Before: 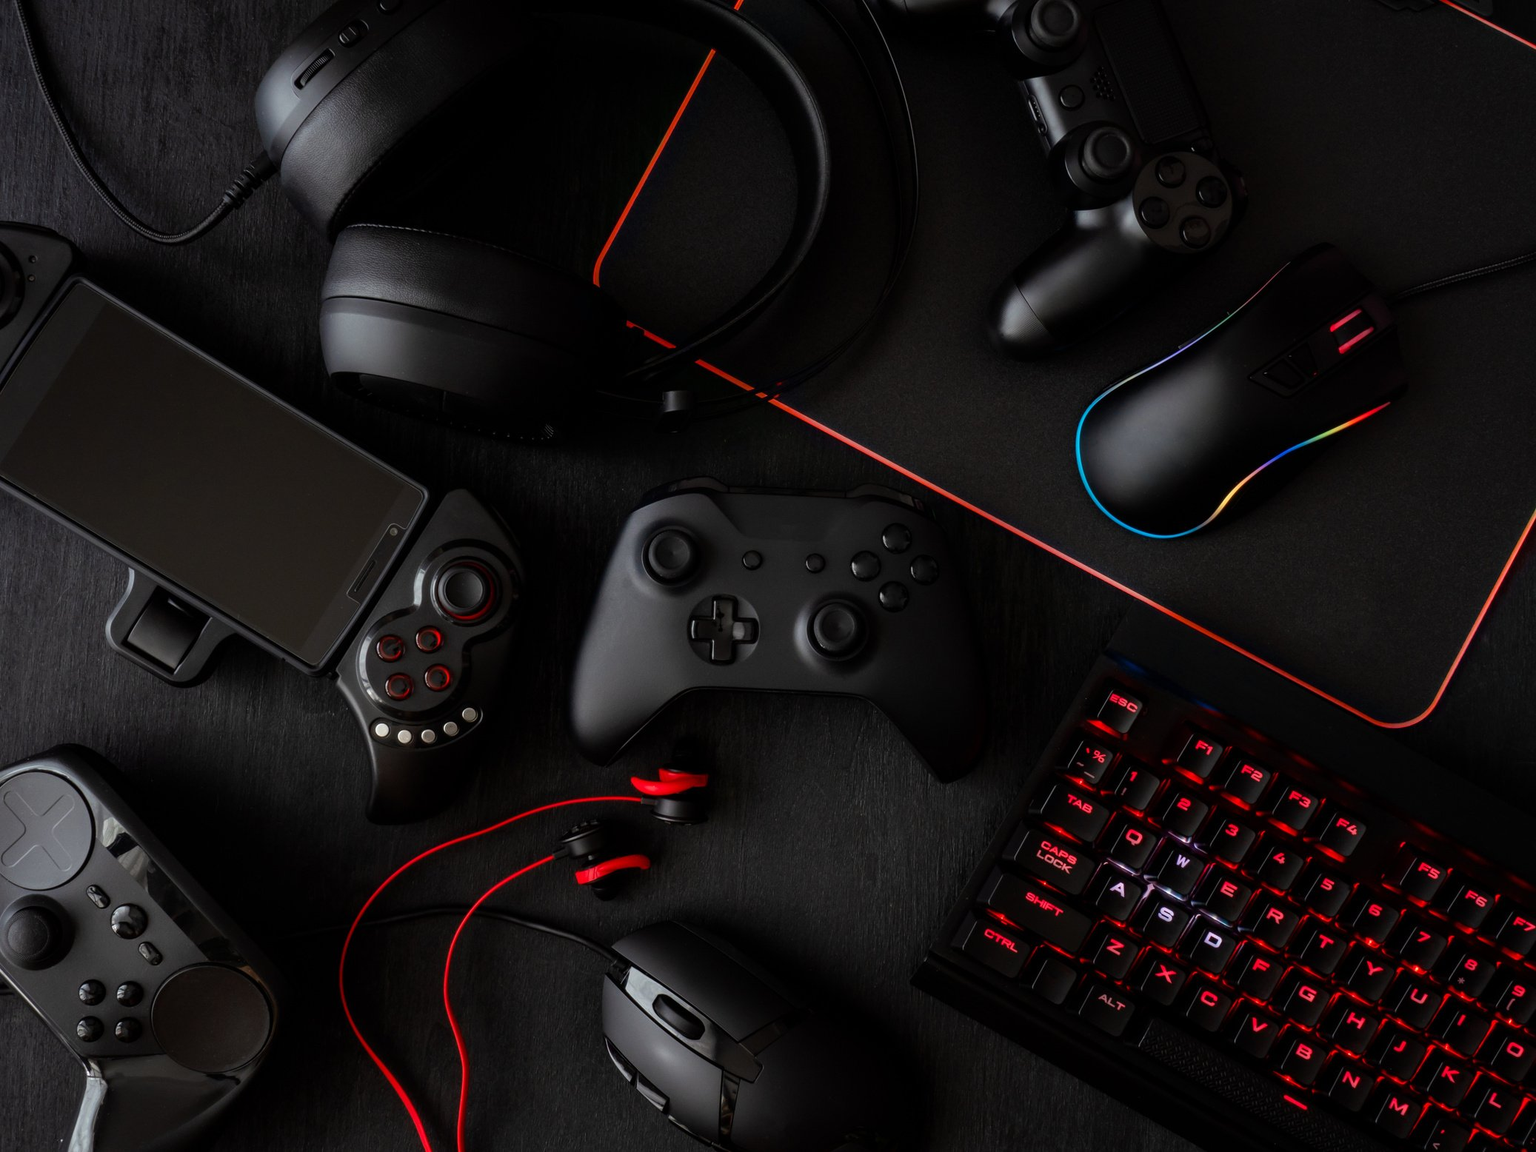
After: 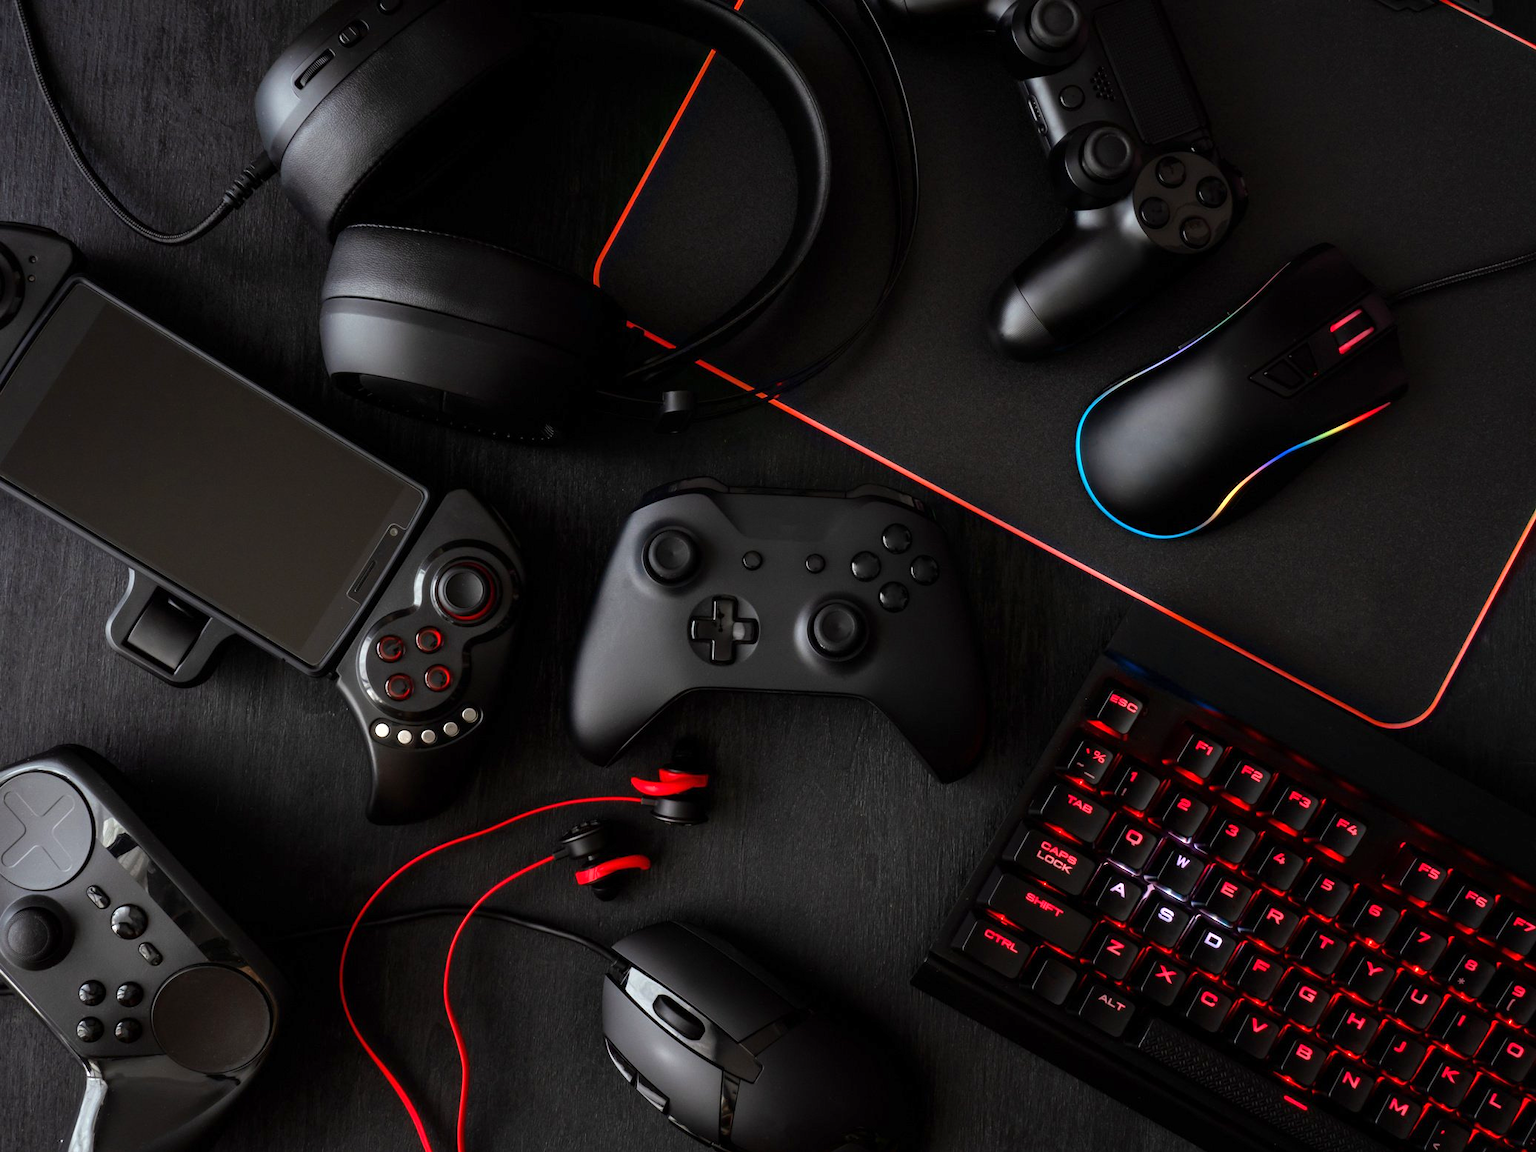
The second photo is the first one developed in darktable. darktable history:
white balance: red 1, blue 1
exposure: exposure 0.657 EV, compensate highlight preservation false
